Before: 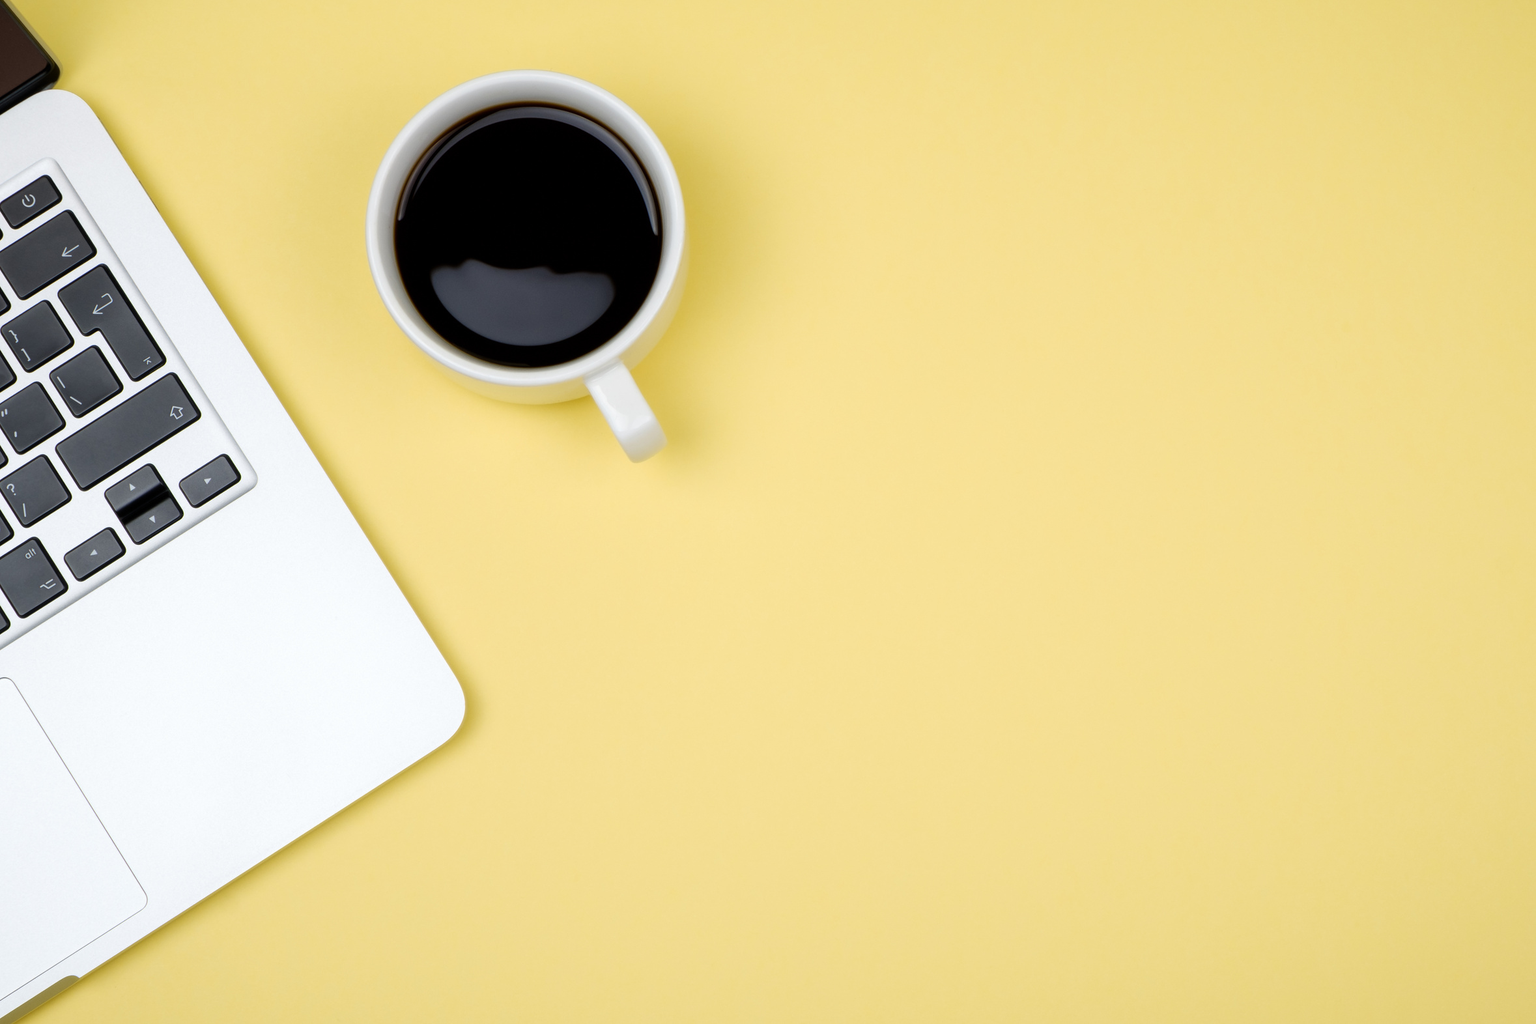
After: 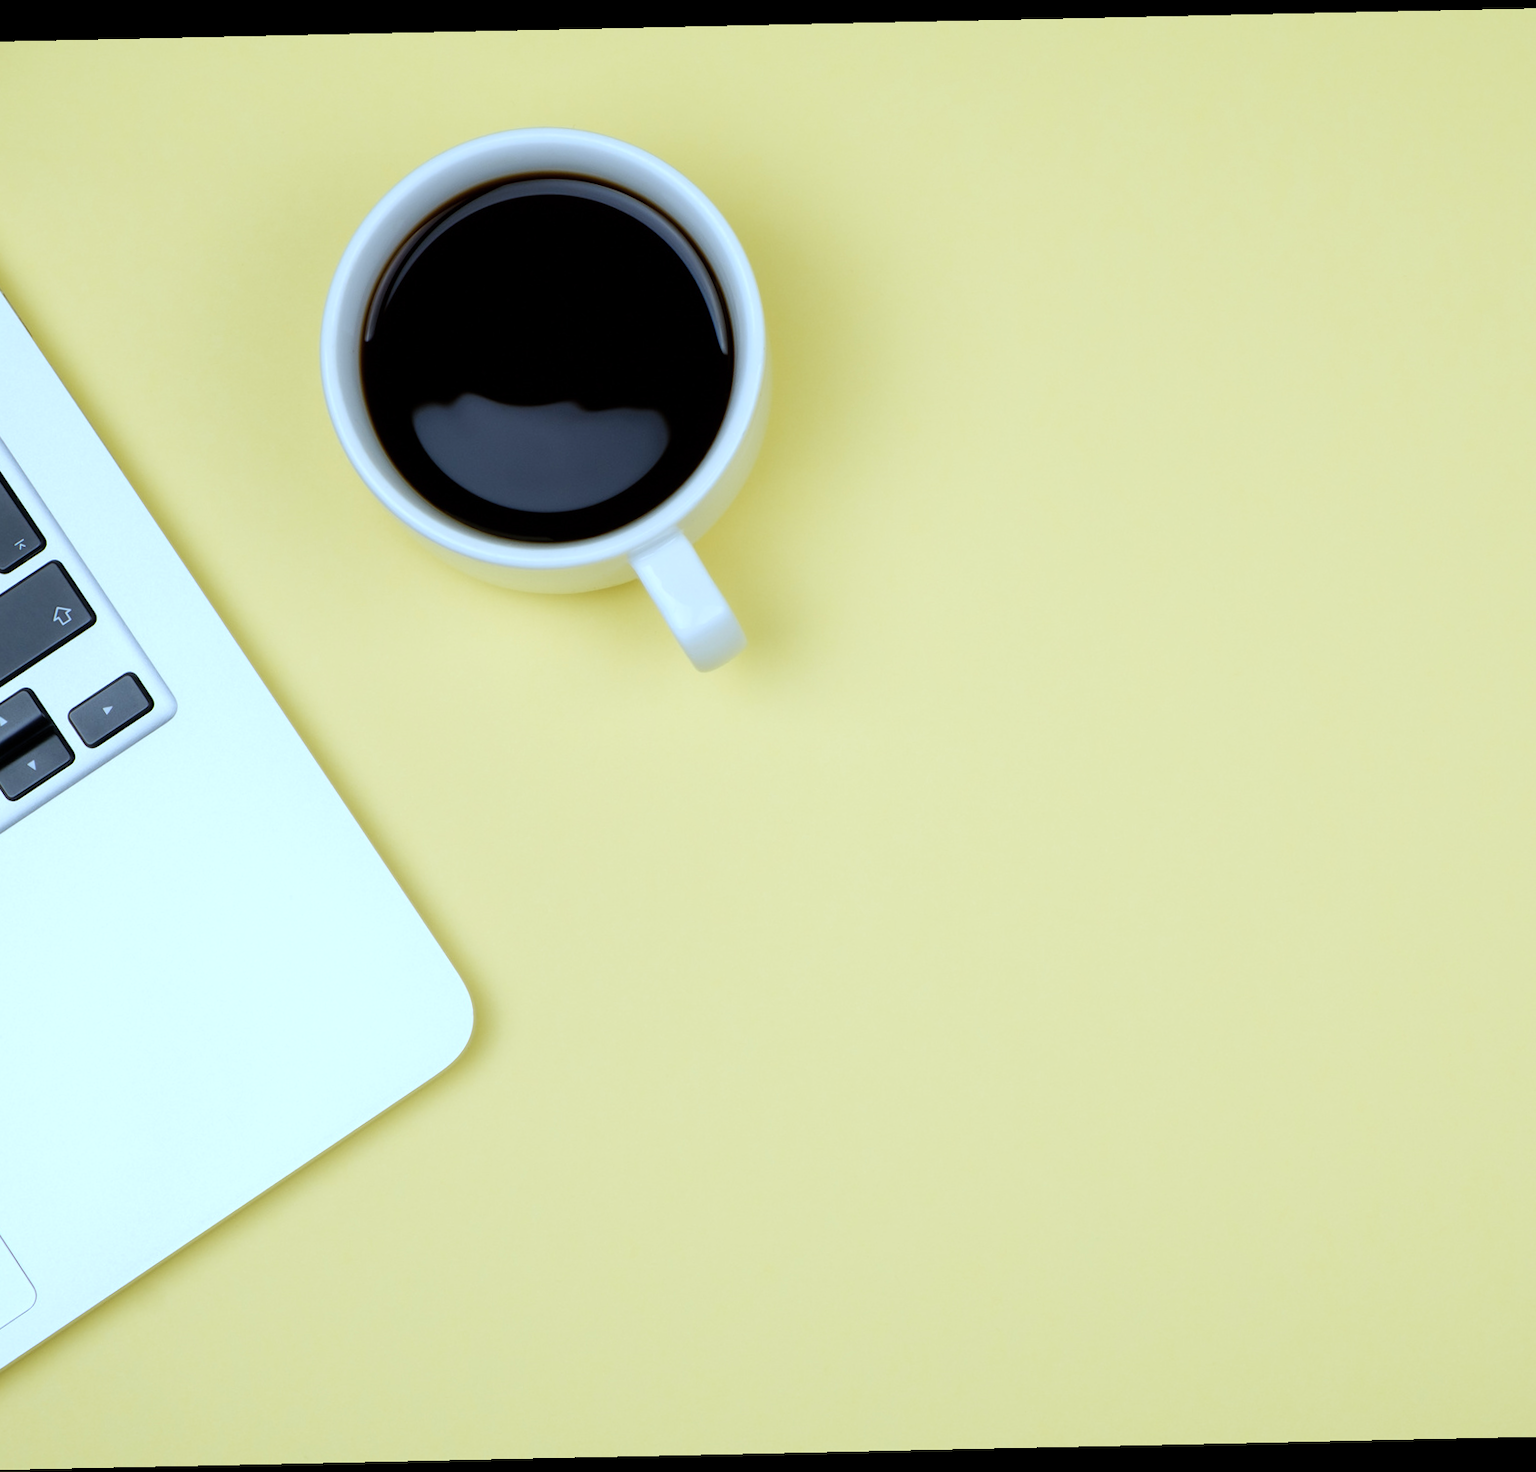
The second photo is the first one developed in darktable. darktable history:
color calibration: illuminant as shot in camera, x 0.383, y 0.38, temperature 3949.15 K, gamut compression 1.66
crop and rotate: left 9.061%, right 20.142%
rotate and perspective: rotation -1.24°, automatic cropping off
